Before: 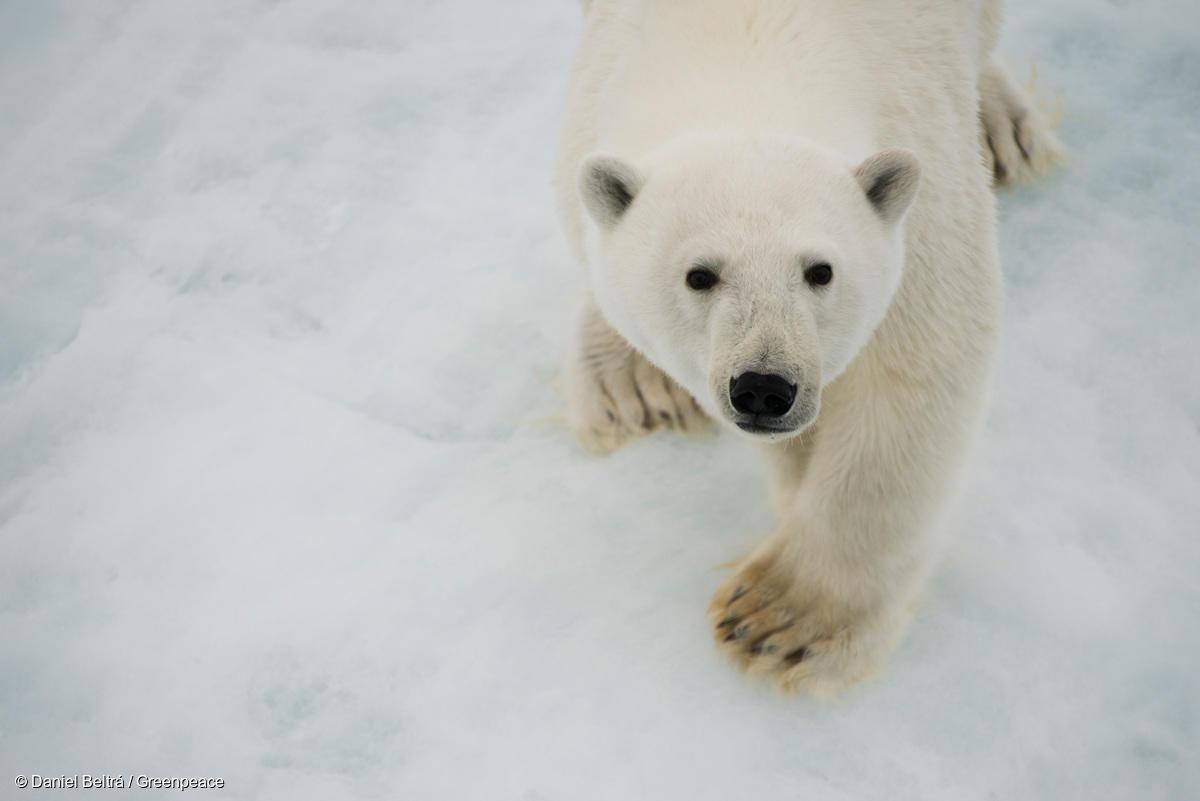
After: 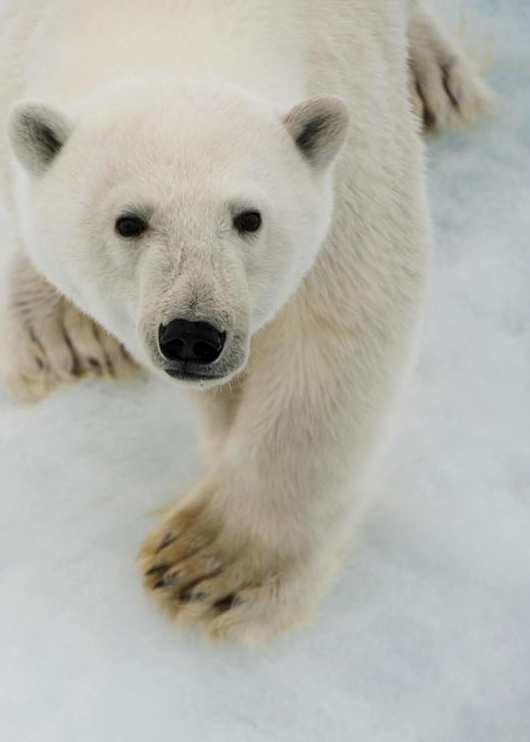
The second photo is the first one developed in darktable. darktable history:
crop: left 47.628%, top 6.643%, right 7.874%
local contrast: on, module defaults
